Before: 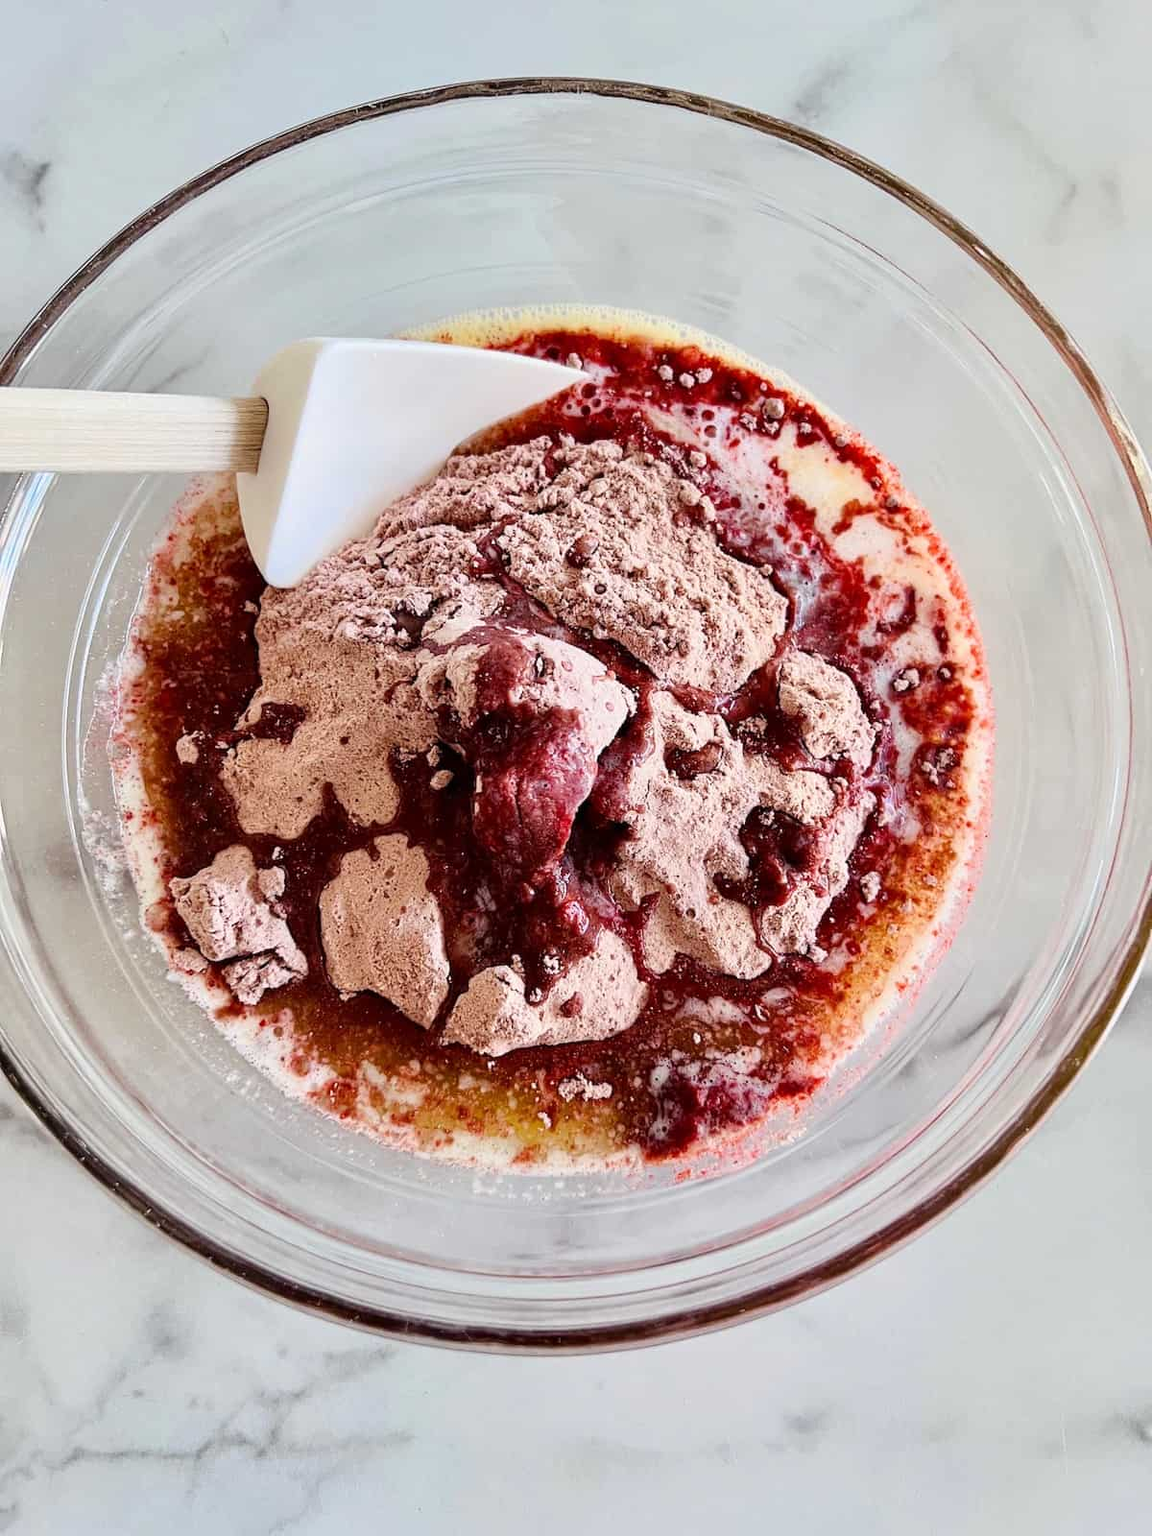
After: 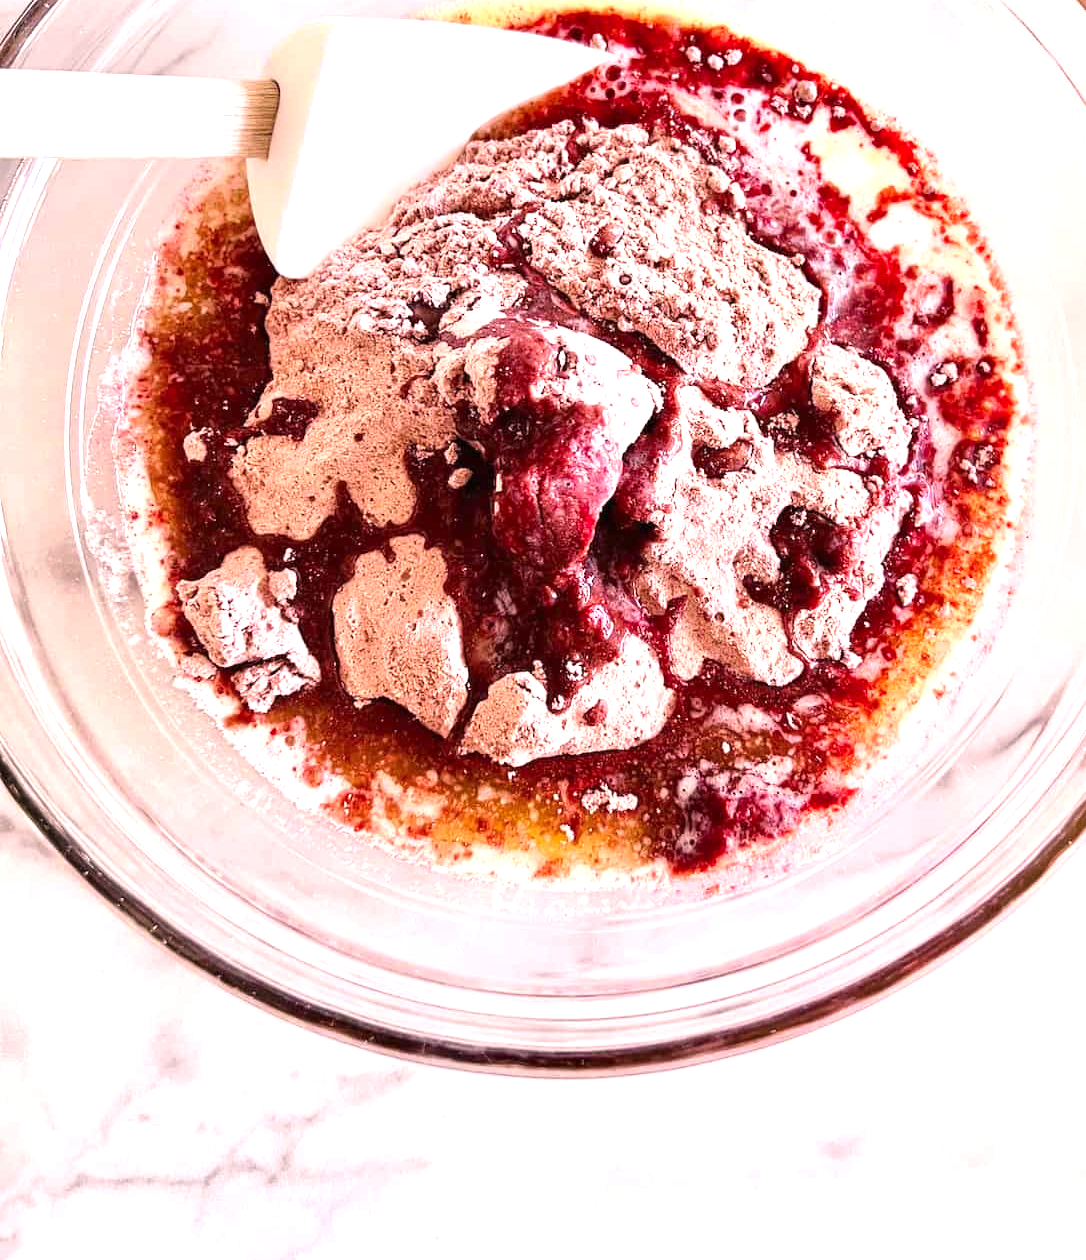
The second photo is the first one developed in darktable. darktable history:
crop: top 20.916%, right 9.437%, bottom 0.316%
exposure: black level correction 0, exposure 0.9 EV, compensate highlight preservation false
color correction: highlights a* 14.52, highlights b* 4.84
